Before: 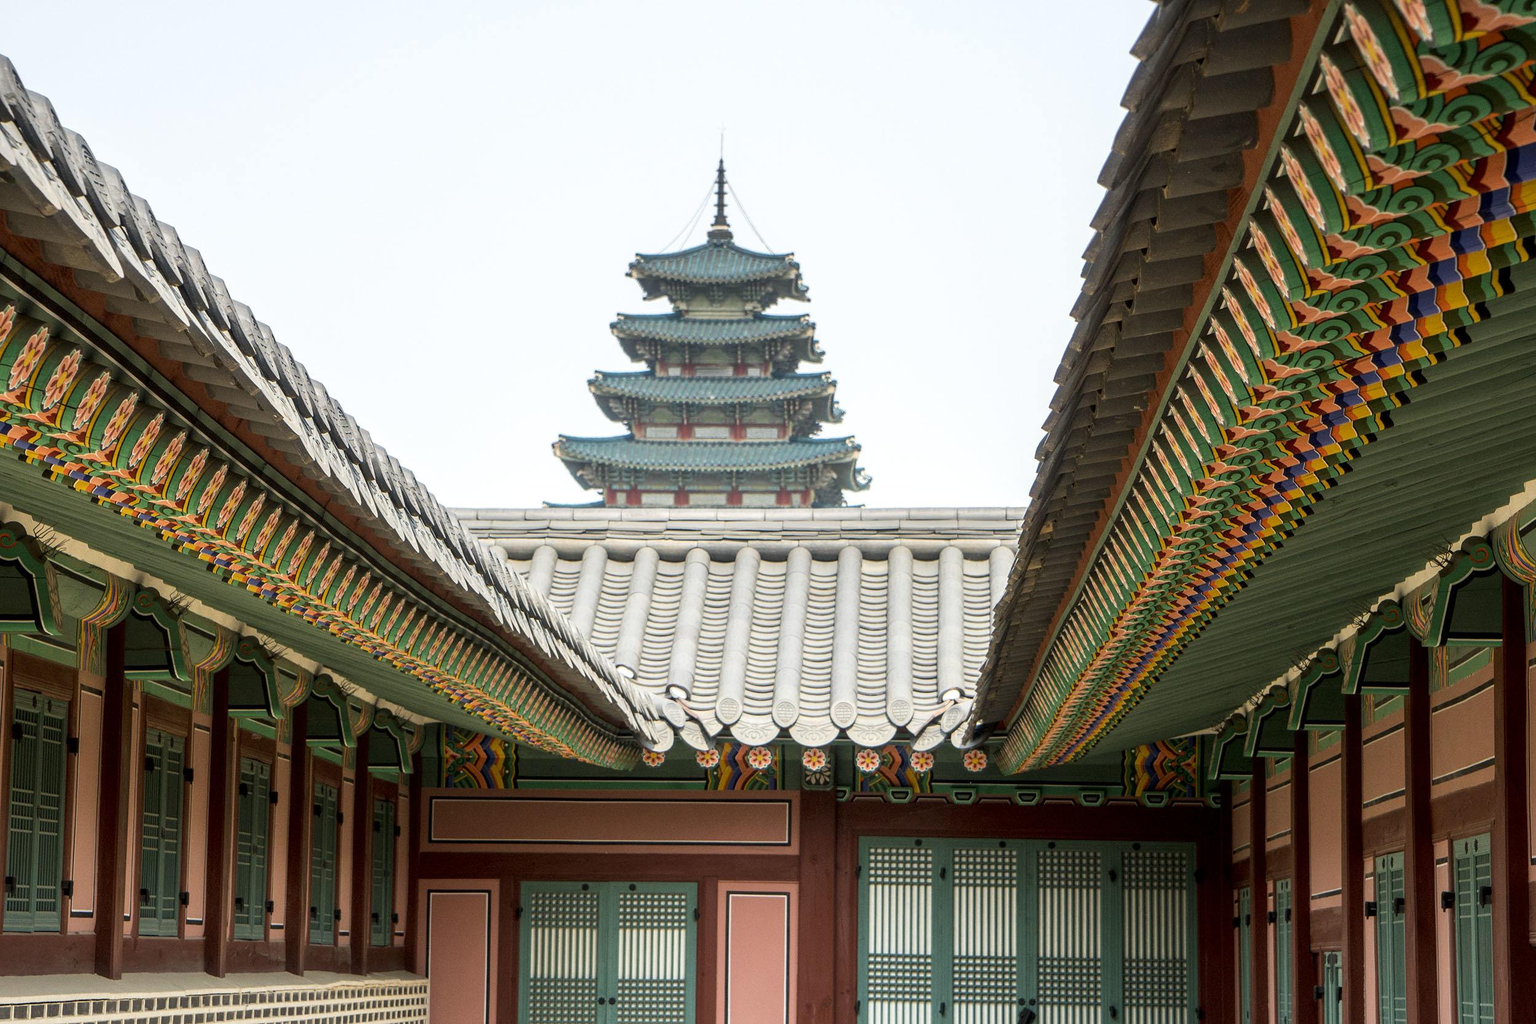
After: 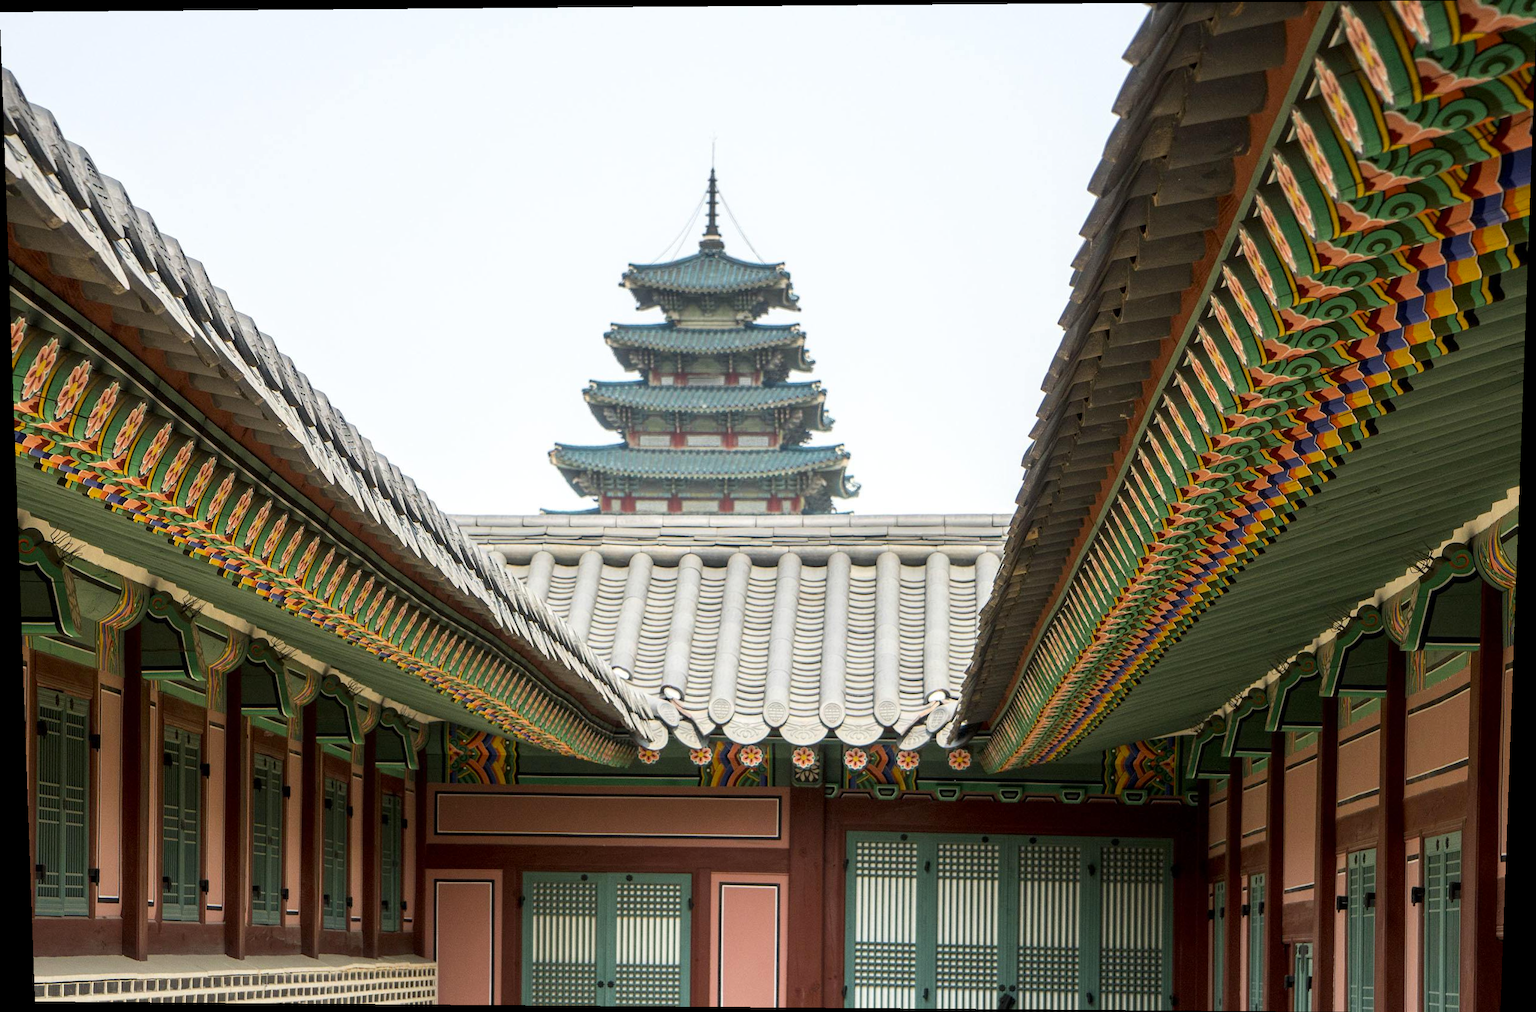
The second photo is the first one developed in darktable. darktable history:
rotate and perspective: lens shift (vertical) 0.048, lens shift (horizontal) -0.024, automatic cropping off
contrast brightness saturation: contrast 0.04, saturation 0.07
